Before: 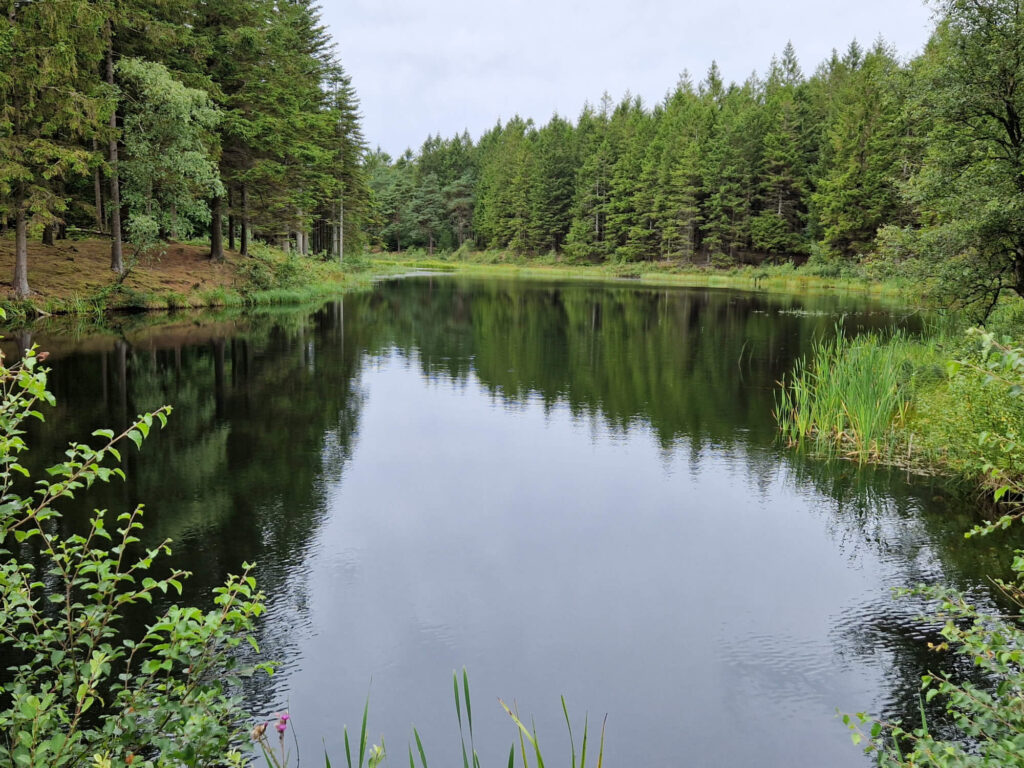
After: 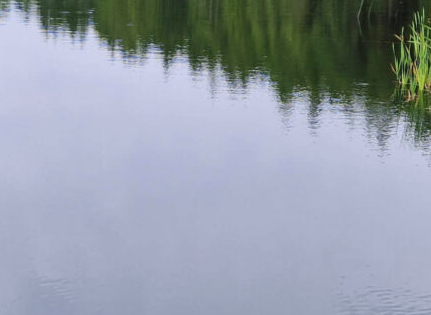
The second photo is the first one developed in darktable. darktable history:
color balance rgb: shadows lift › chroma 1.41%, shadows lift › hue 260°, power › chroma 0.5%, power › hue 260°, highlights gain › chroma 1%, highlights gain › hue 27°, saturation formula JzAzBz (2021)
crop: left 37.221%, top 45.169%, right 20.63%, bottom 13.777%
white balance: red 0.986, blue 1.01
